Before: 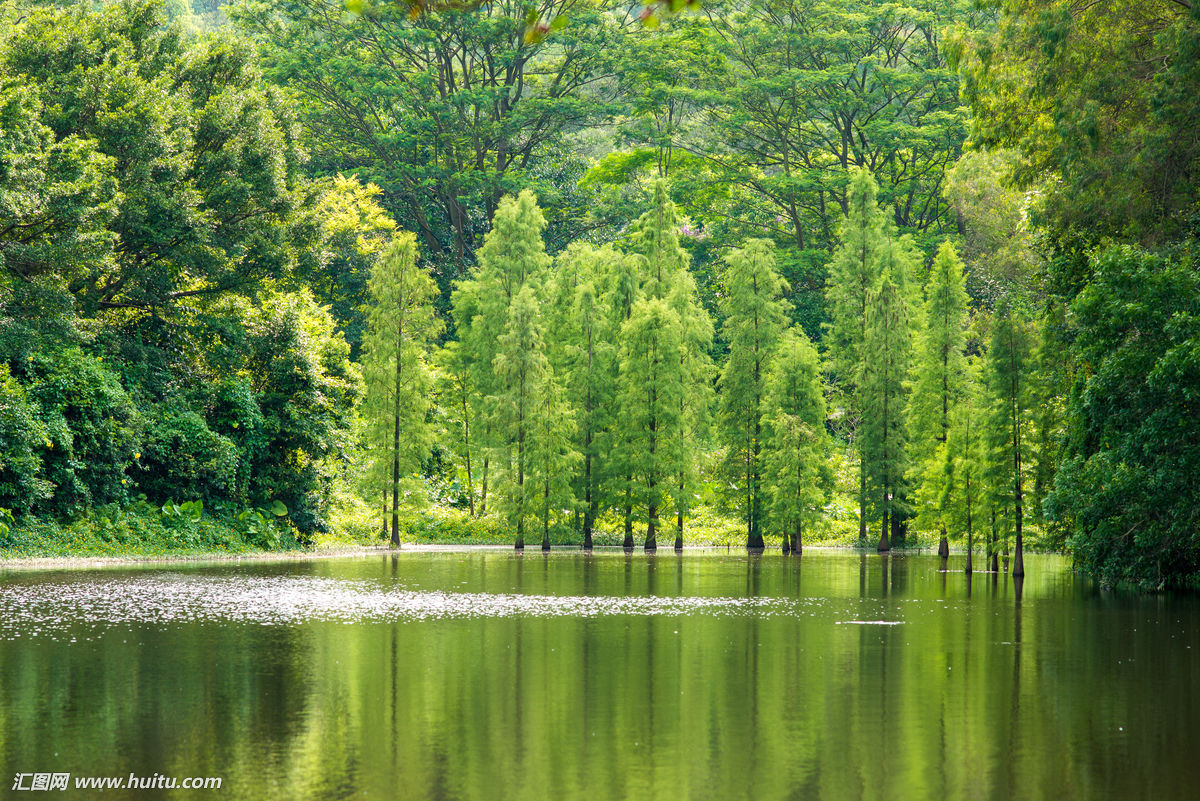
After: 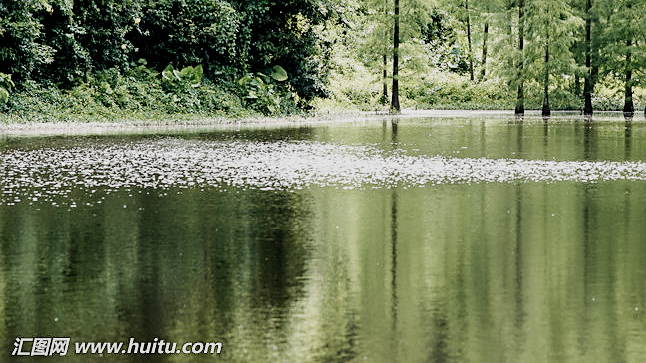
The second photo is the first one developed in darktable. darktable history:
crop and rotate: top 54.49%, right 46.121%, bottom 0.166%
sharpen: radius 1.875, amount 0.41, threshold 1.162
filmic rgb: black relative exposure -5.05 EV, white relative exposure 3.97 EV, threshold 5.96 EV, hardness 2.88, contrast 1.299, highlights saturation mix -29.53%, preserve chrominance no, color science v5 (2021), enable highlight reconstruction true
